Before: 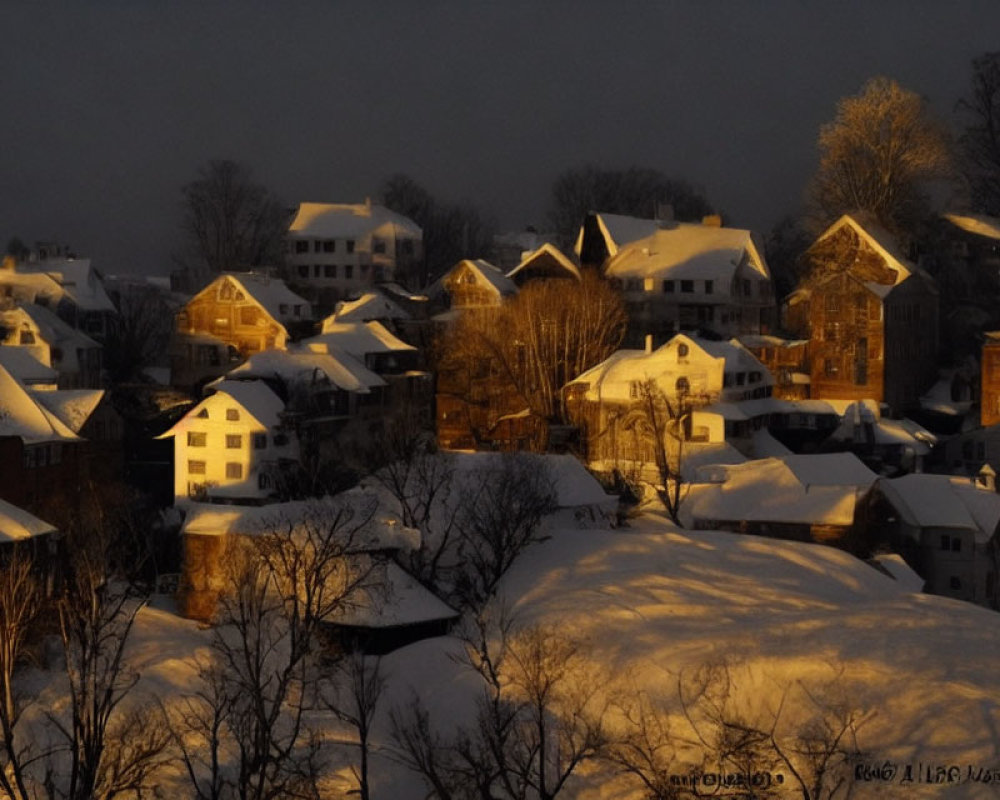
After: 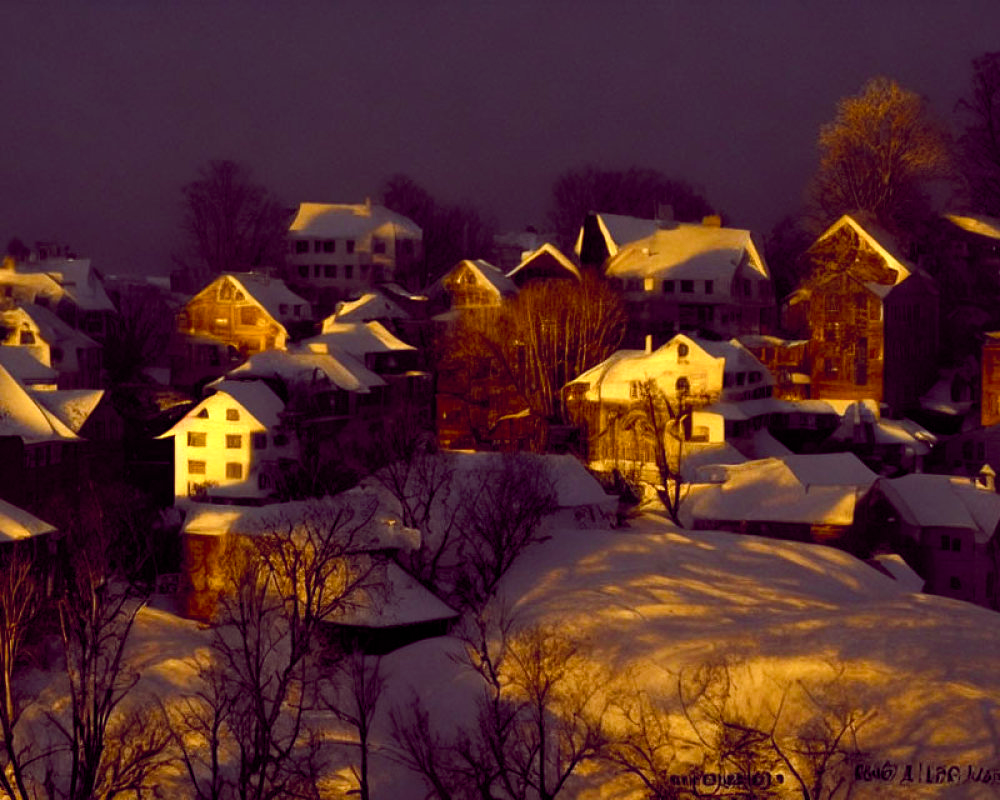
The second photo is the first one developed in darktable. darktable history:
color balance rgb: global offset › chroma 0.278%, global offset › hue 318.48°, perceptual saturation grading › global saturation 0.503%, perceptual saturation grading › highlights -25.689%, perceptual saturation grading › shadows 29.333%, perceptual brilliance grading › highlights 9.674%, perceptual brilliance grading › mid-tones 4.865%, global vibrance 50.278%
tone equalizer: -8 EV -0.404 EV, -7 EV -0.39 EV, -6 EV -0.356 EV, -5 EV -0.197 EV, -3 EV 0.241 EV, -2 EV 0.313 EV, -1 EV 0.402 EV, +0 EV 0.397 EV, edges refinement/feathering 500, mask exposure compensation -1.57 EV, preserve details no
